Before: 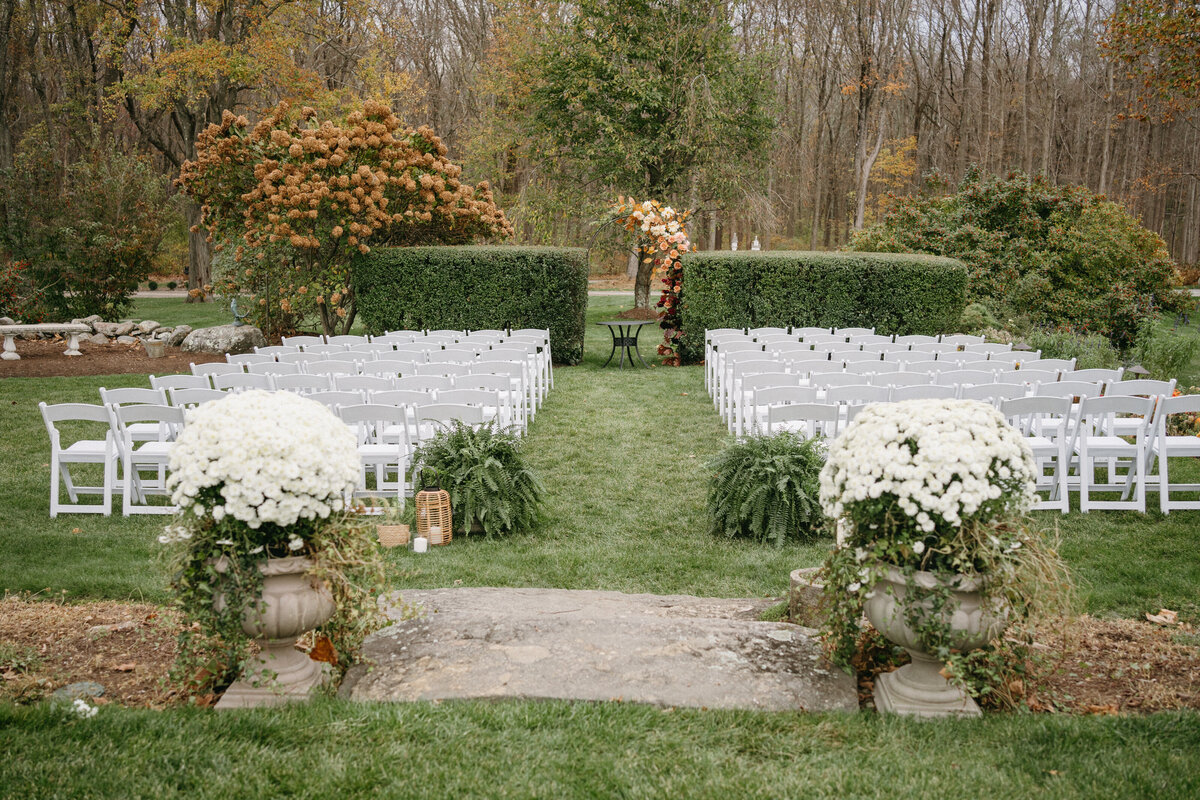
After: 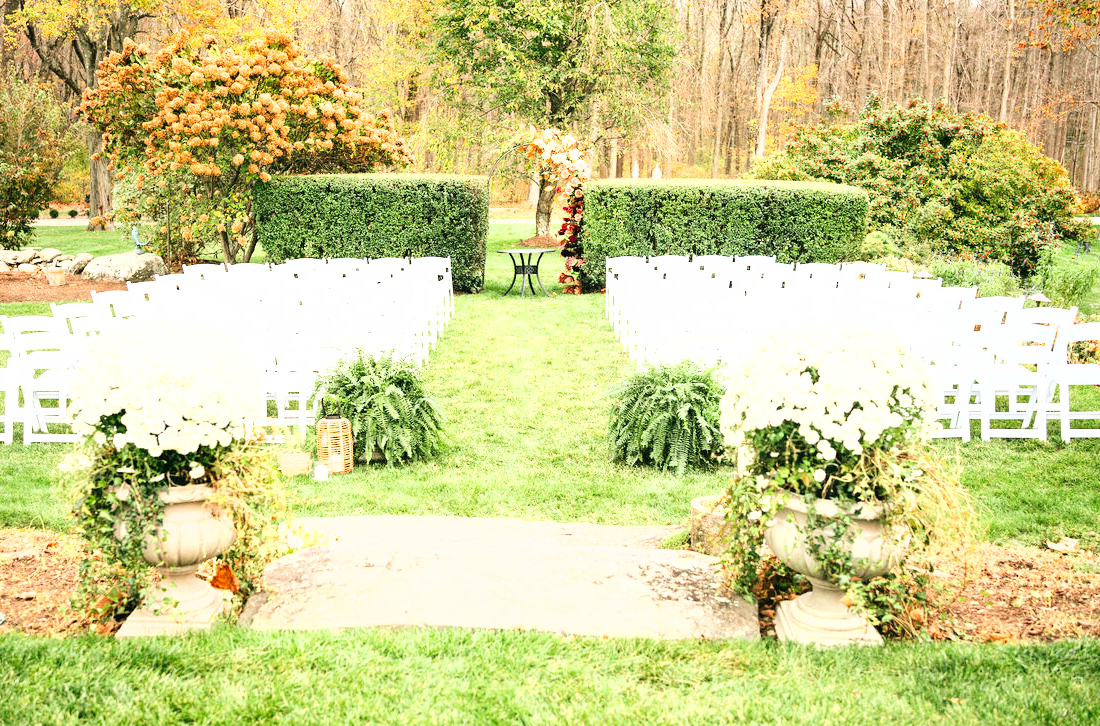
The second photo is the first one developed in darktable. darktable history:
crop and rotate: left 8.266%, top 9.238%
shadows and highlights: radius 113.54, shadows 51.48, white point adjustment 9.01, highlights -2.99, soften with gaussian
contrast brightness saturation: contrast 0.165, saturation 0.314
exposure: black level correction 0, exposure 1.877 EV, compensate exposure bias true, compensate highlight preservation false
filmic rgb: black relative exposure -7.65 EV, white relative exposure 4.56 EV, hardness 3.61, color science v6 (2022)
